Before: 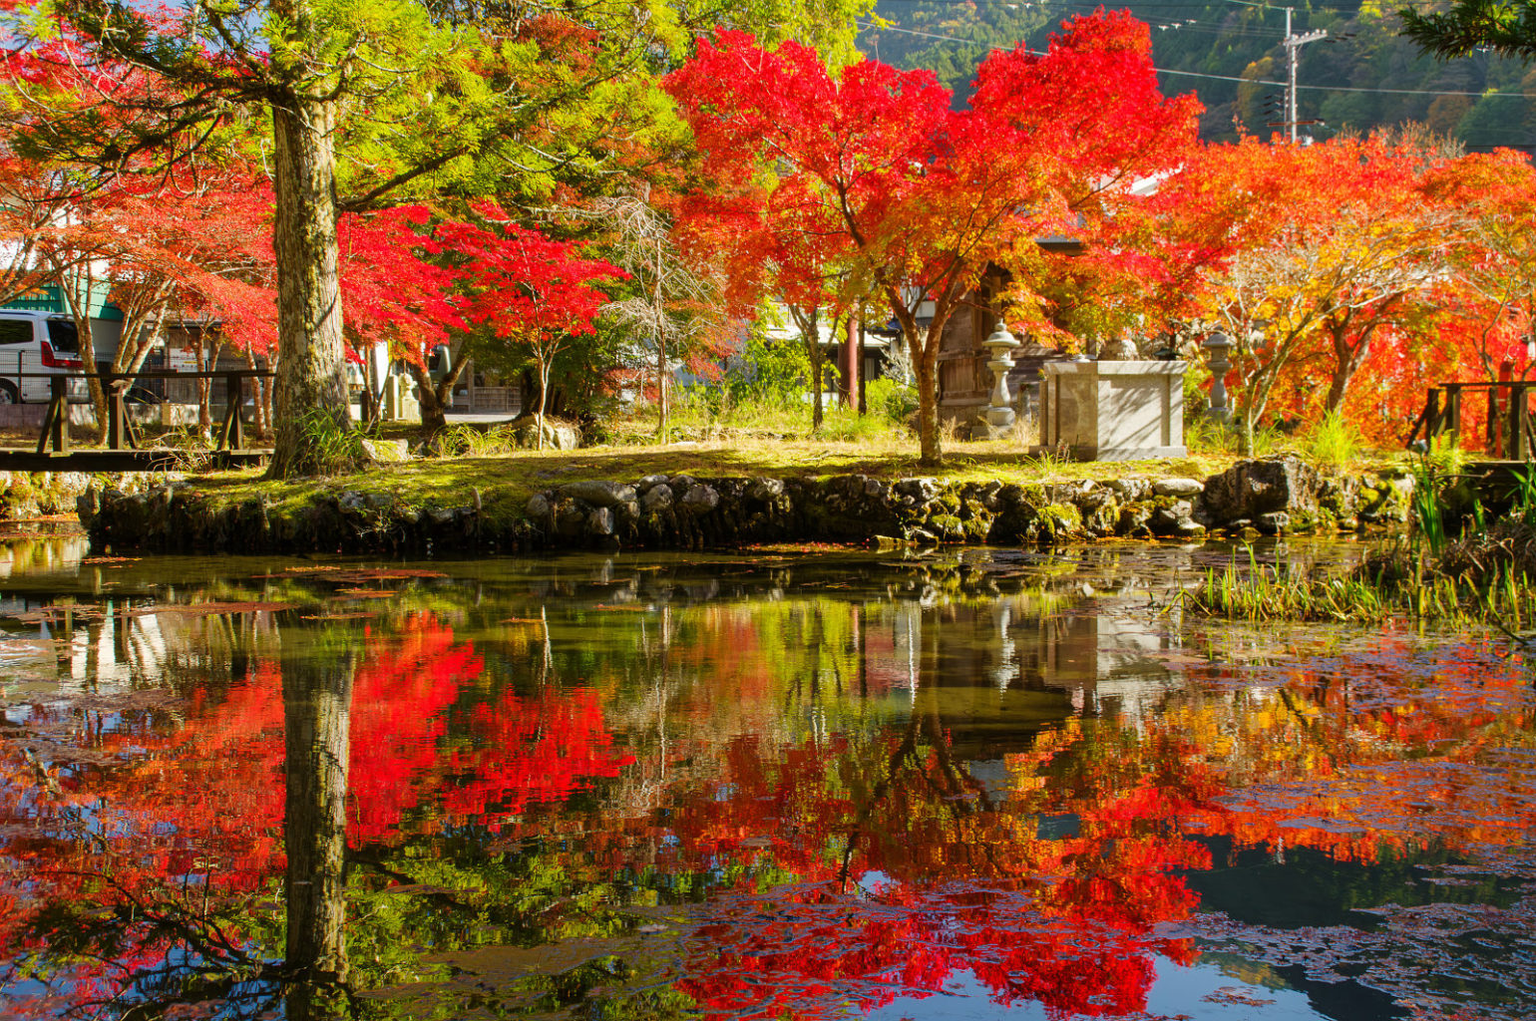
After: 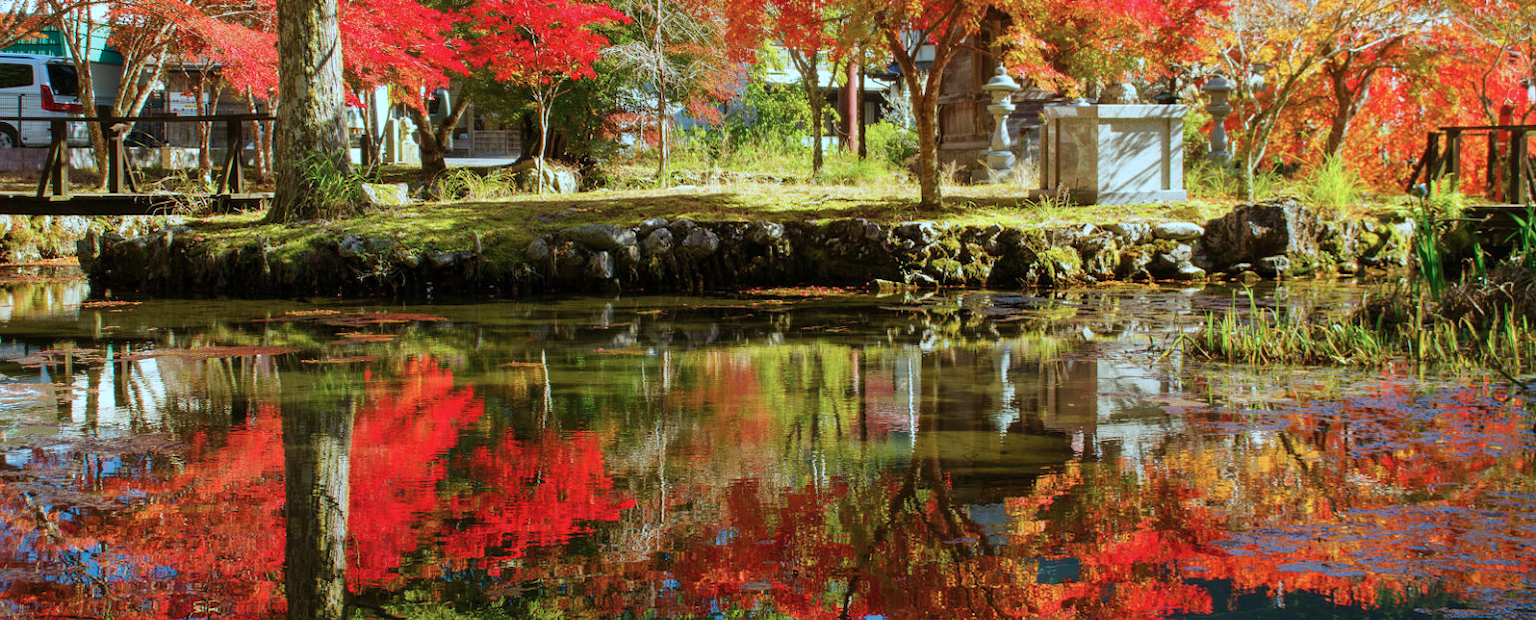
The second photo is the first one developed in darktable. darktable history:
crop and rotate: top 25.167%, bottom 14.025%
color correction: highlights a* -9.55, highlights b* -21.67
